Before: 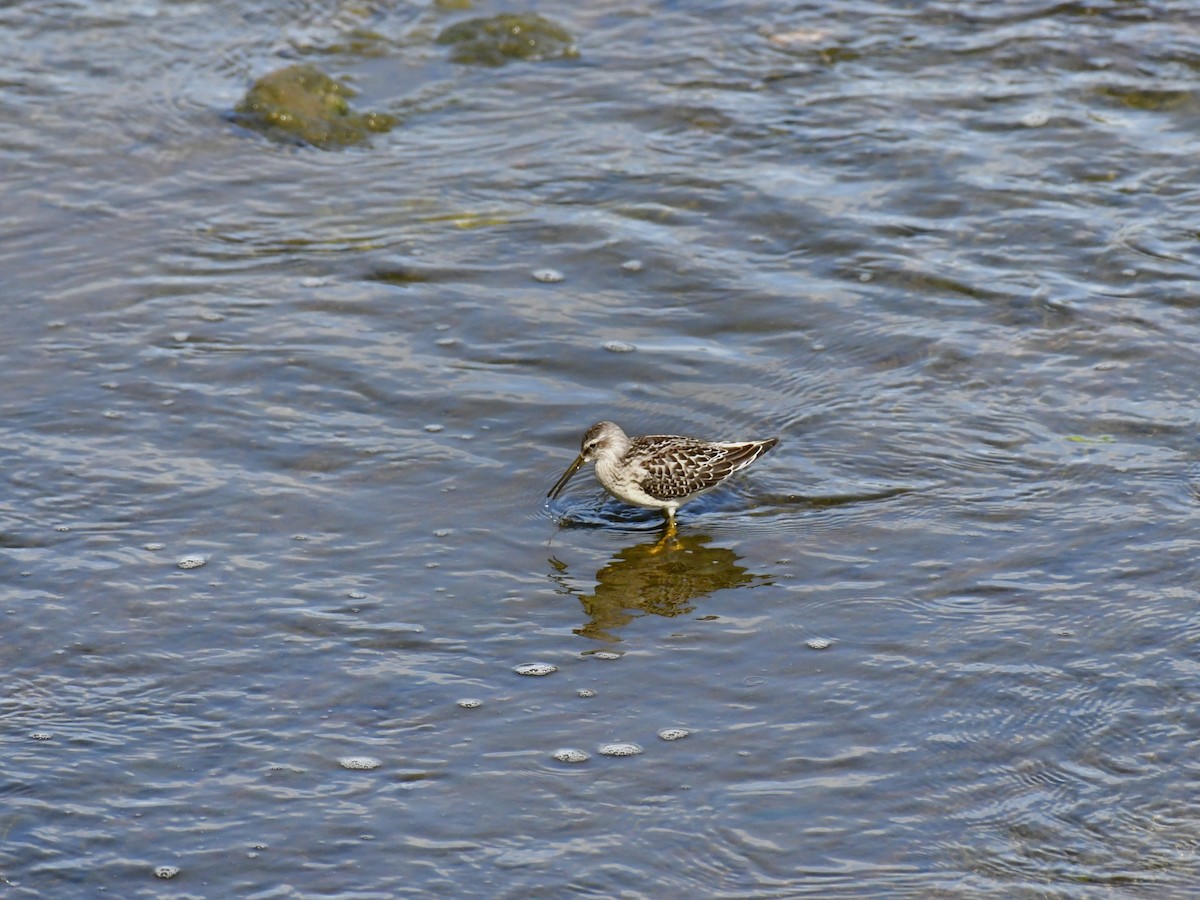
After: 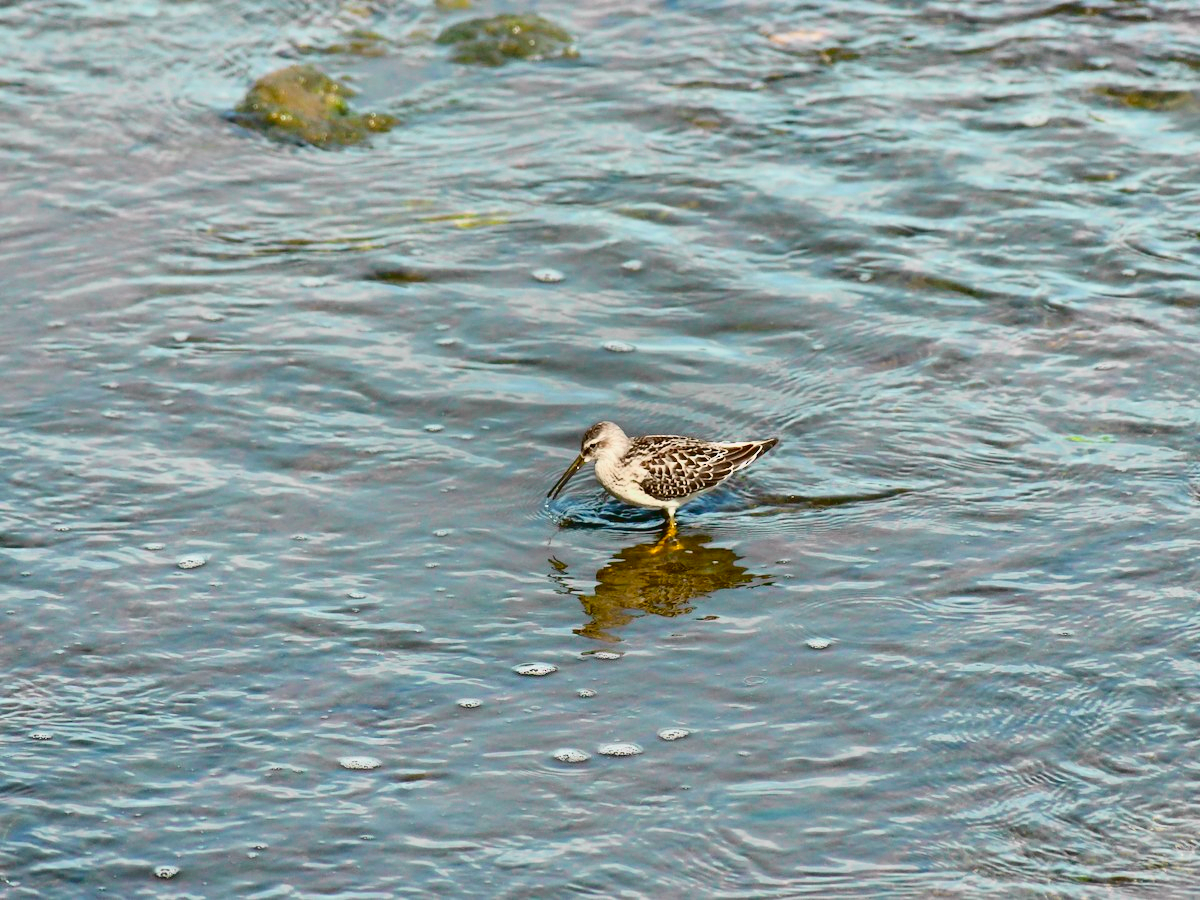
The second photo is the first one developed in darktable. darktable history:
tone curve: curves: ch0 [(0, 0.036) (0.037, 0.042) (0.167, 0.143) (0.433, 0.502) (0.531, 0.637) (0.696, 0.825) (0.856, 0.92) (1, 0.98)]; ch1 [(0, 0) (0.424, 0.383) (0.482, 0.459) (0.501, 0.5) (0.522, 0.526) (0.559, 0.563) (0.604, 0.646) (0.715, 0.729) (1, 1)]; ch2 [(0, 0) (0.369, 0.388) (0.45, 0.48) (0.499, 0.502) (0.504, 0.504) (0.512, 0.526) (0.581, 0.595) (0.708, 0.786) (1, 1)], color space Lab, independent channels, preserve colors none
